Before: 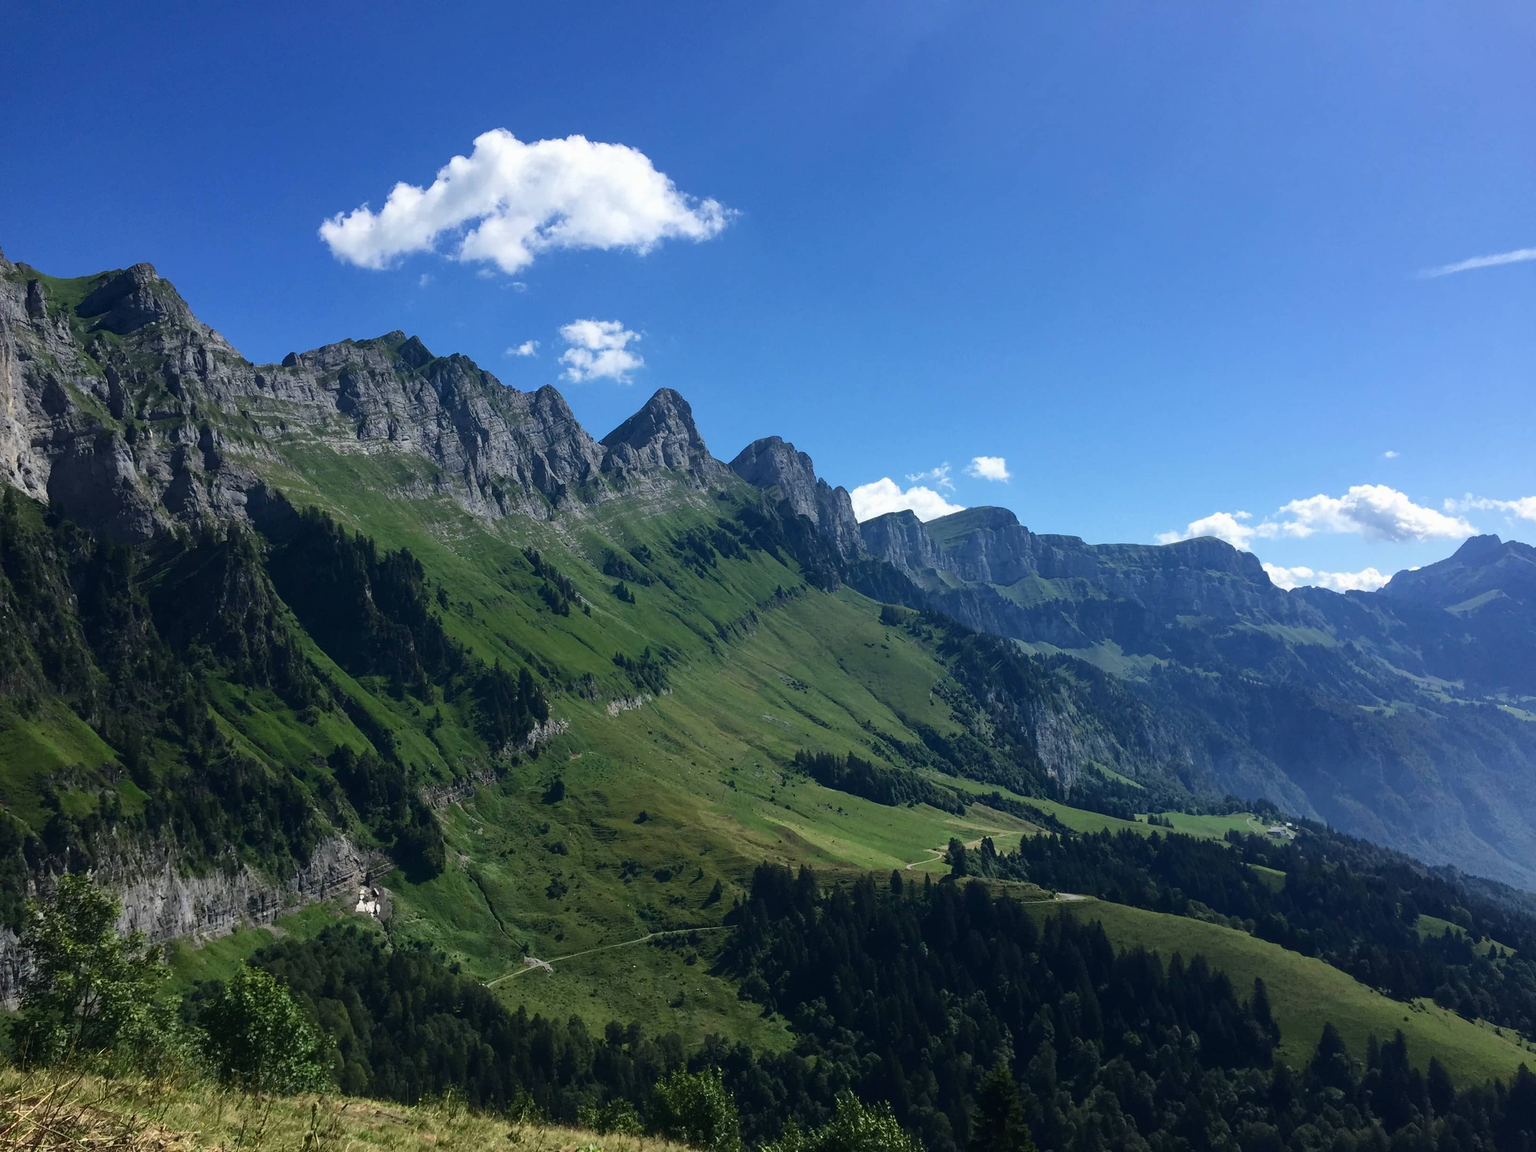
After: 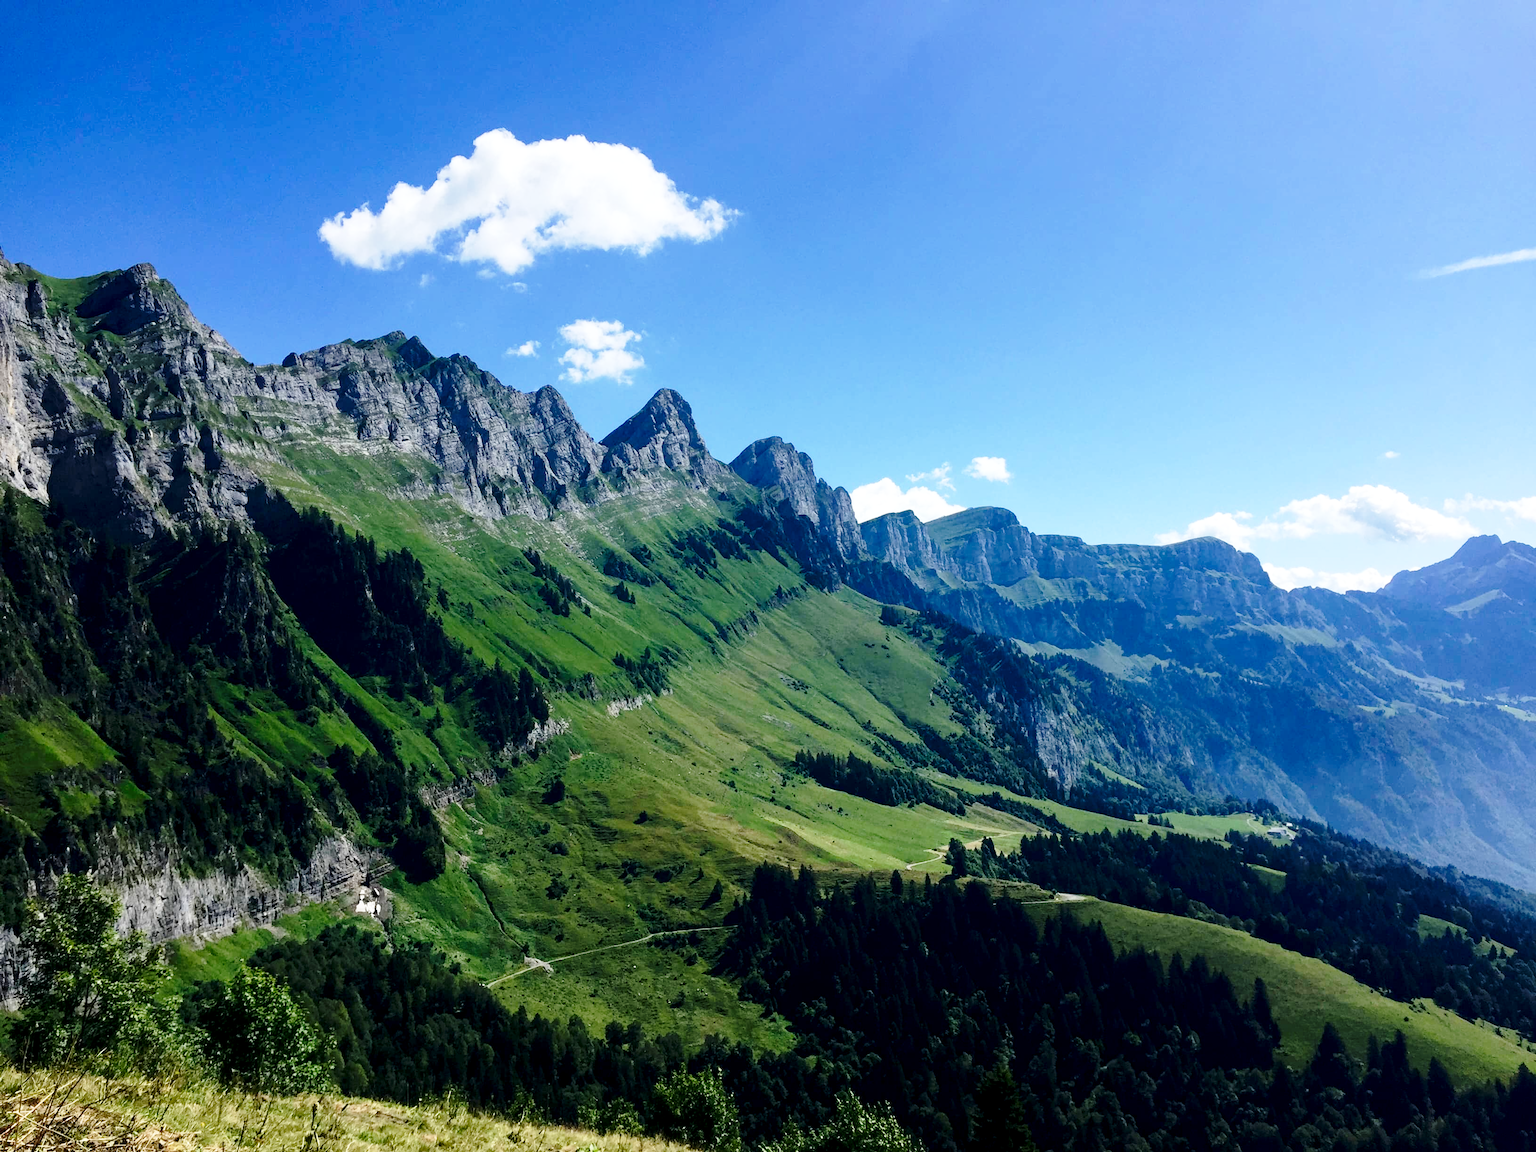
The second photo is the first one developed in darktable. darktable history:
base curve: curves: ch0 [(0, 0) (0.028, 0.03) (0.121, 0.232) (0.46, 0.748) (0.859, 0.968) (1, 1)], preserve colors none
exposure: black level correction 0.007, exposure 0.093 EV, compensate highlight preservation false
